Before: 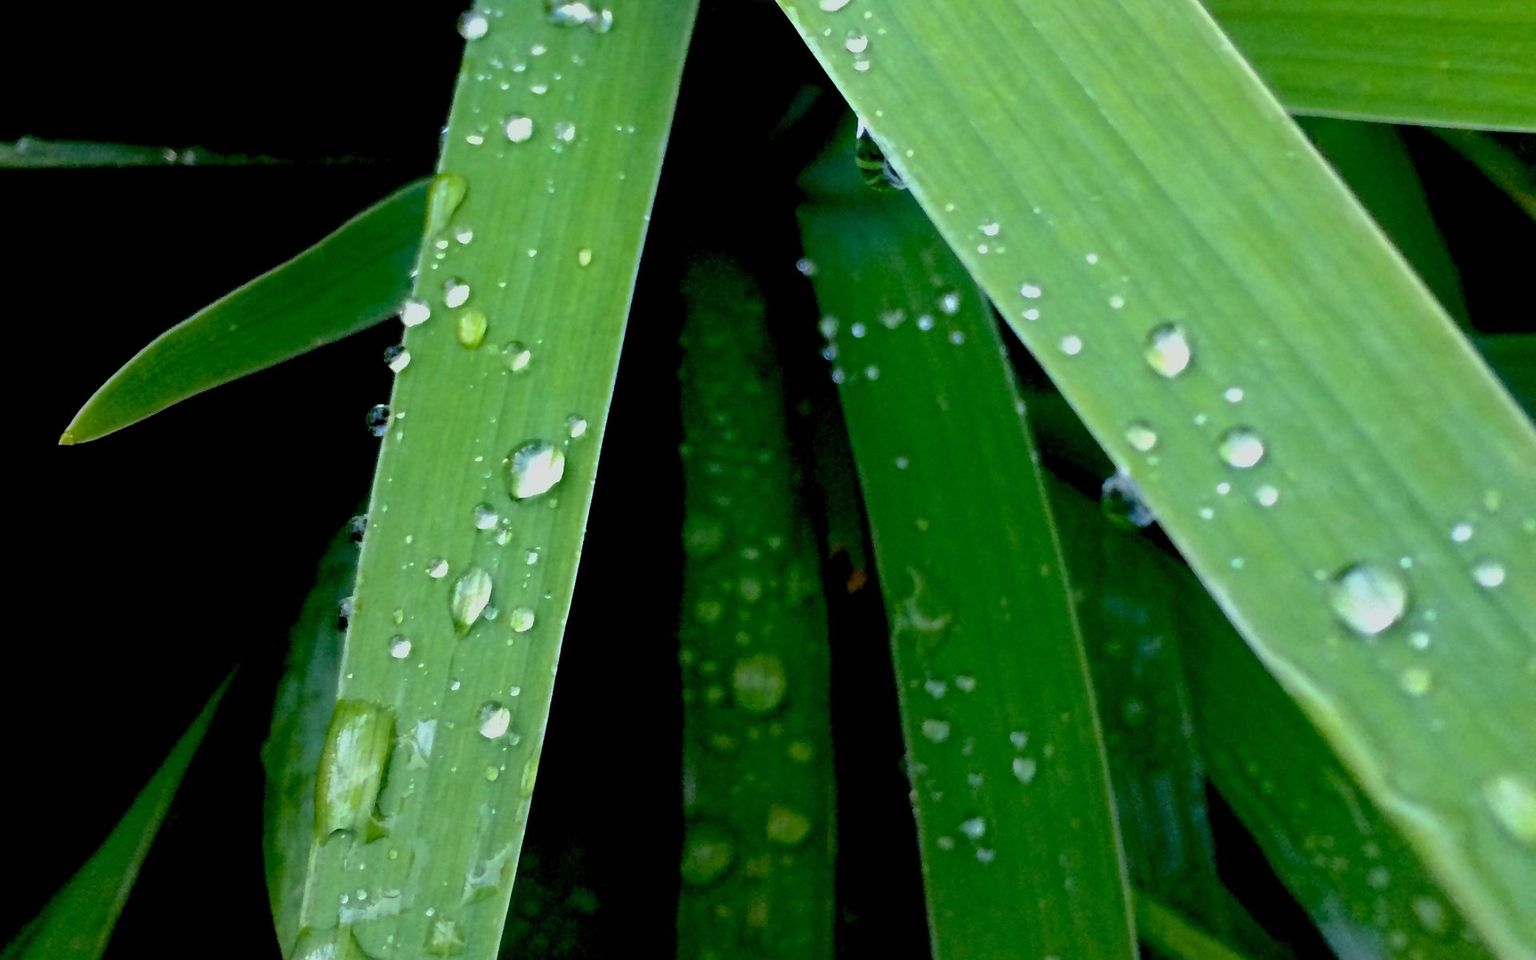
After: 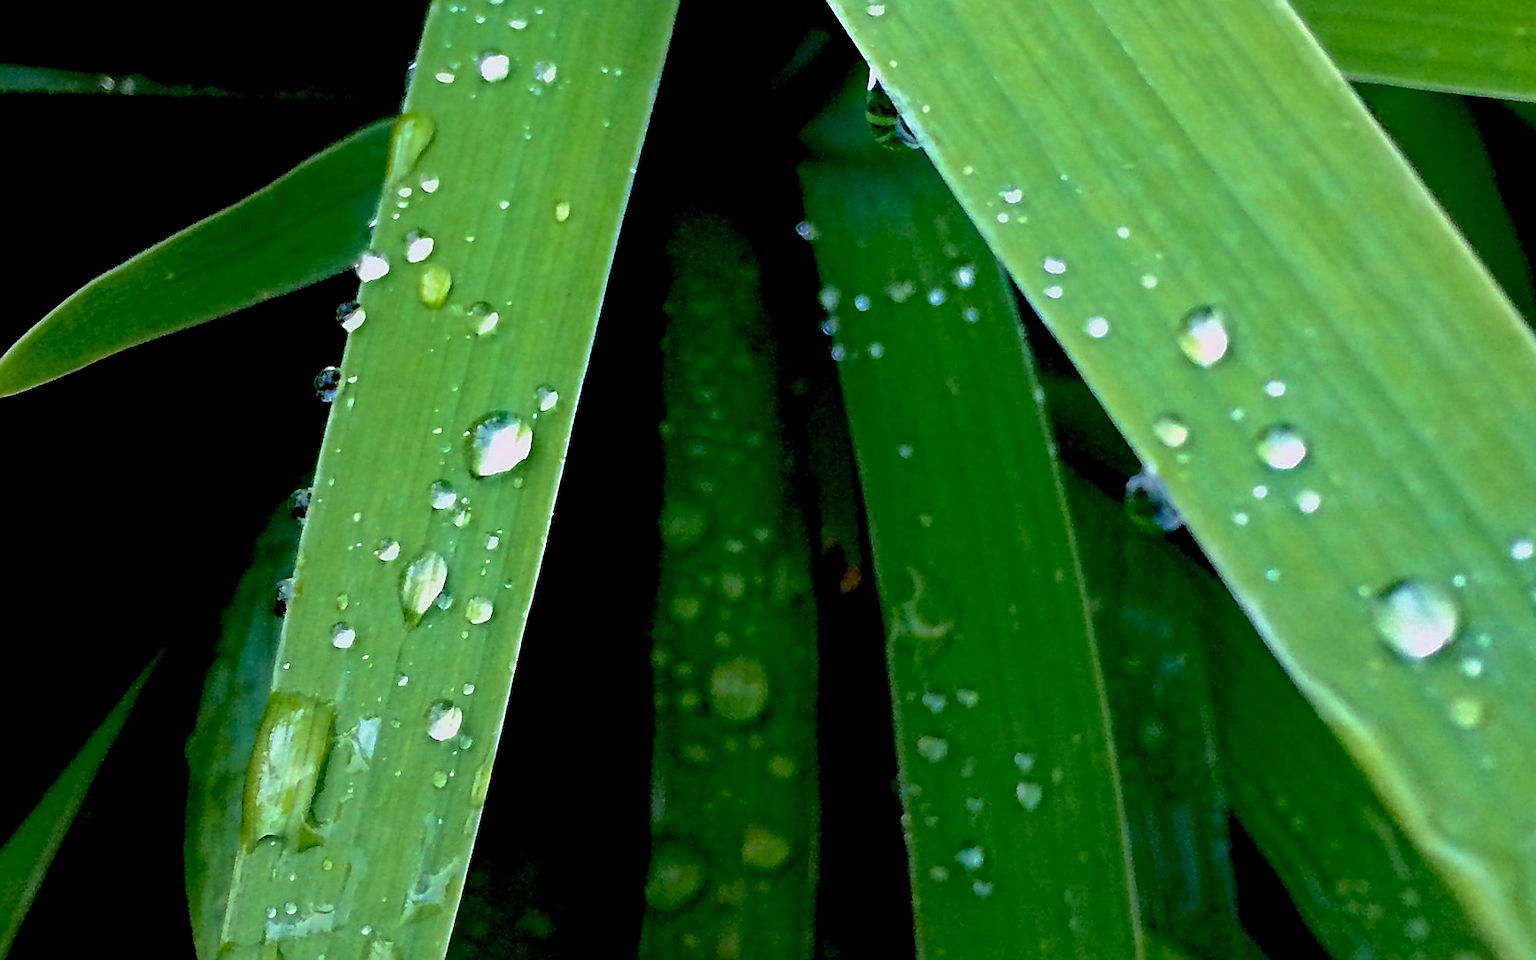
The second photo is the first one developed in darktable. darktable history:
crop and rotate: angle -1.97°, left 3.154%, top 3.958%, right 1.578%, bottom 0.76%
sharpen: radius 1.402, amount 1.255, threshold 0.65
velvia: on, module defaults
haze removal: compatibility mode true, adaptive false
